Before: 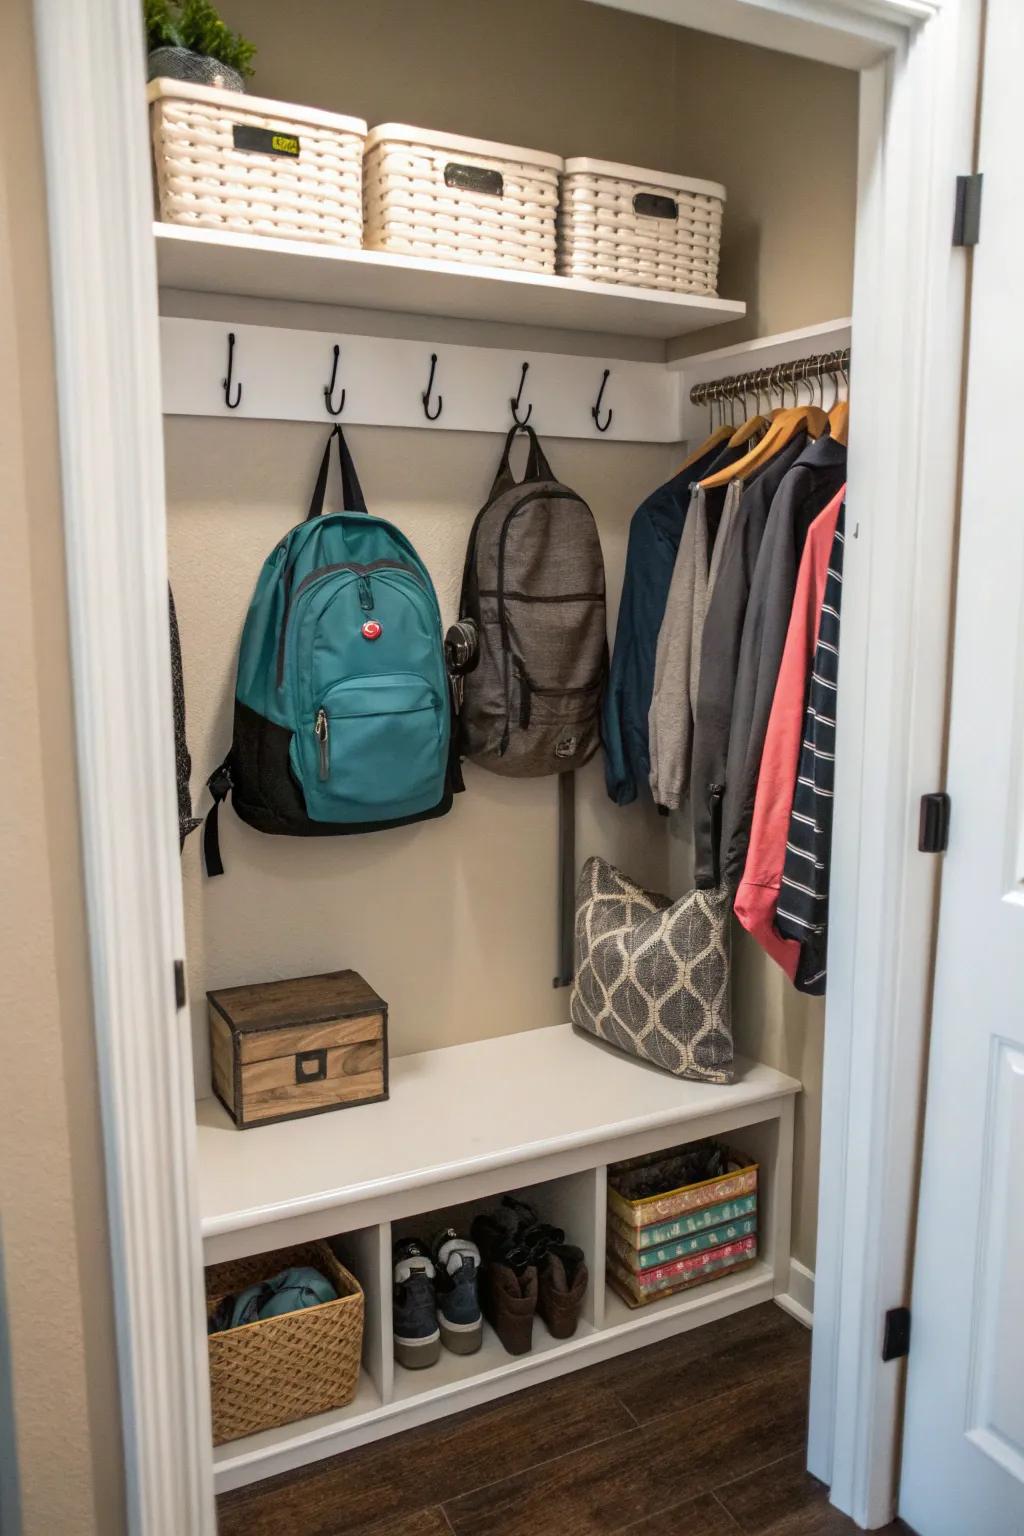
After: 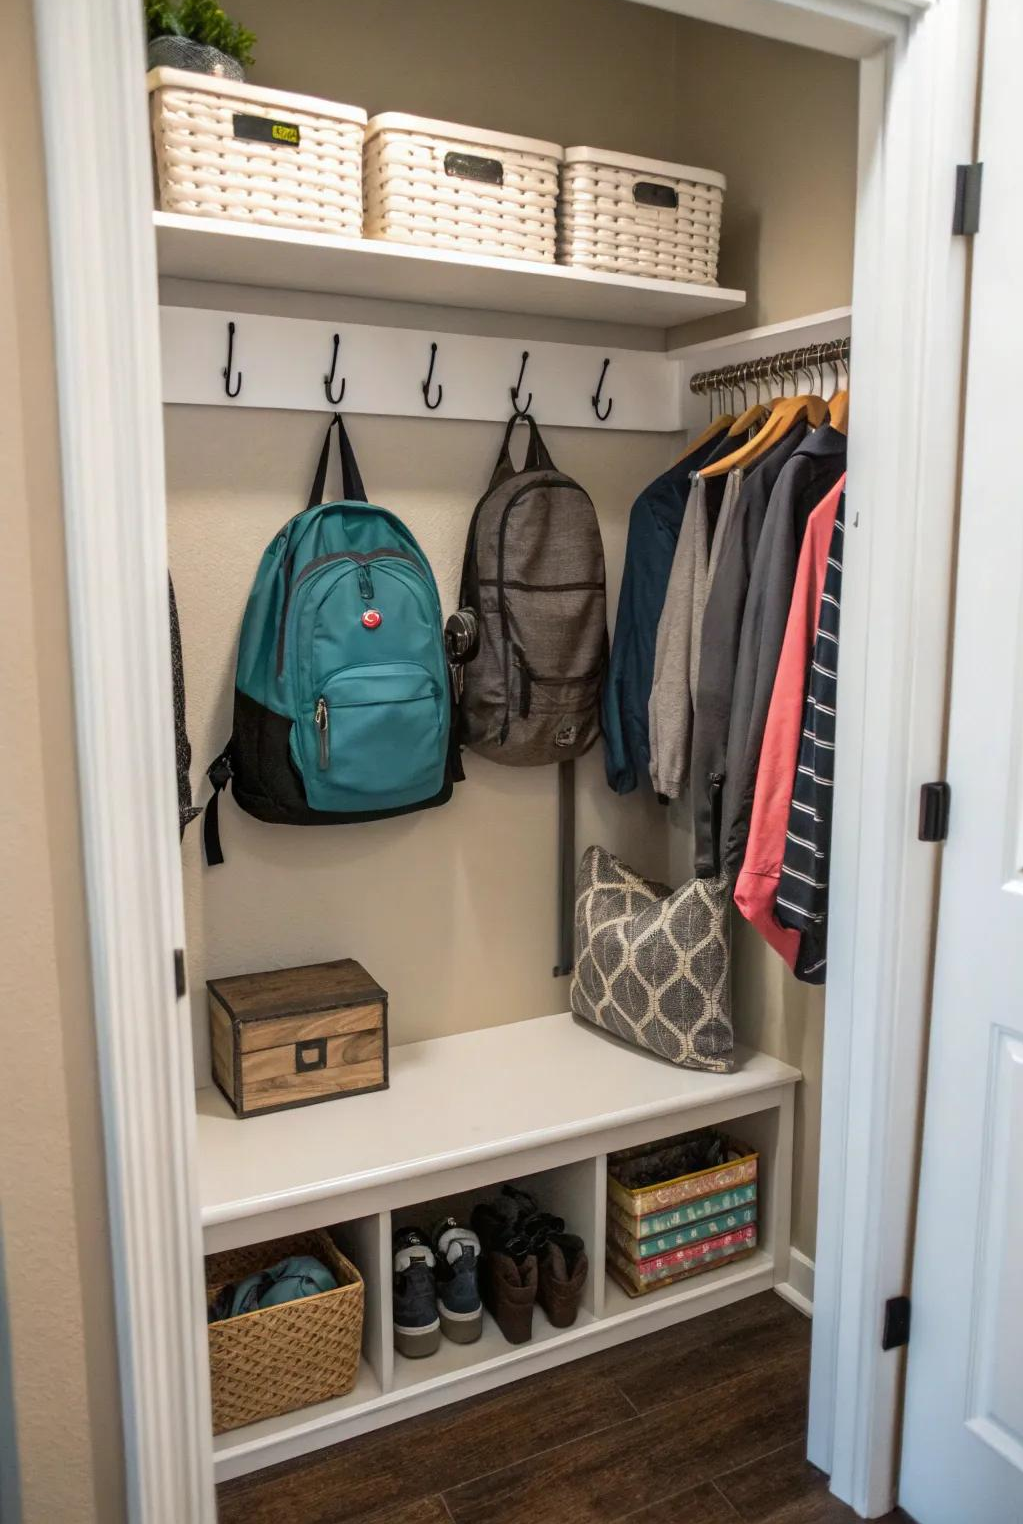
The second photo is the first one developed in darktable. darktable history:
crop: top 0.778%, right 0.037%
